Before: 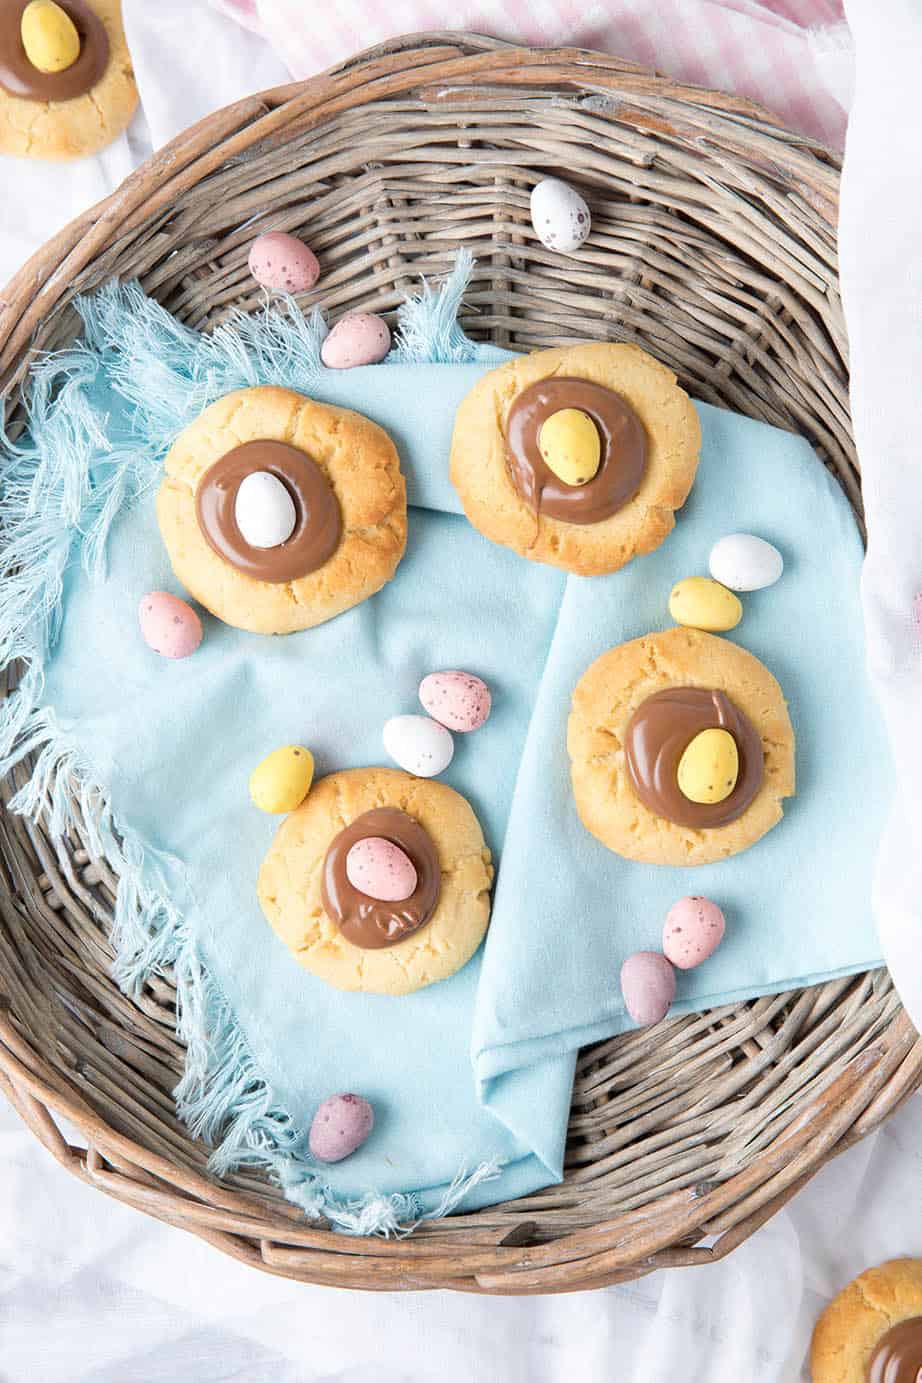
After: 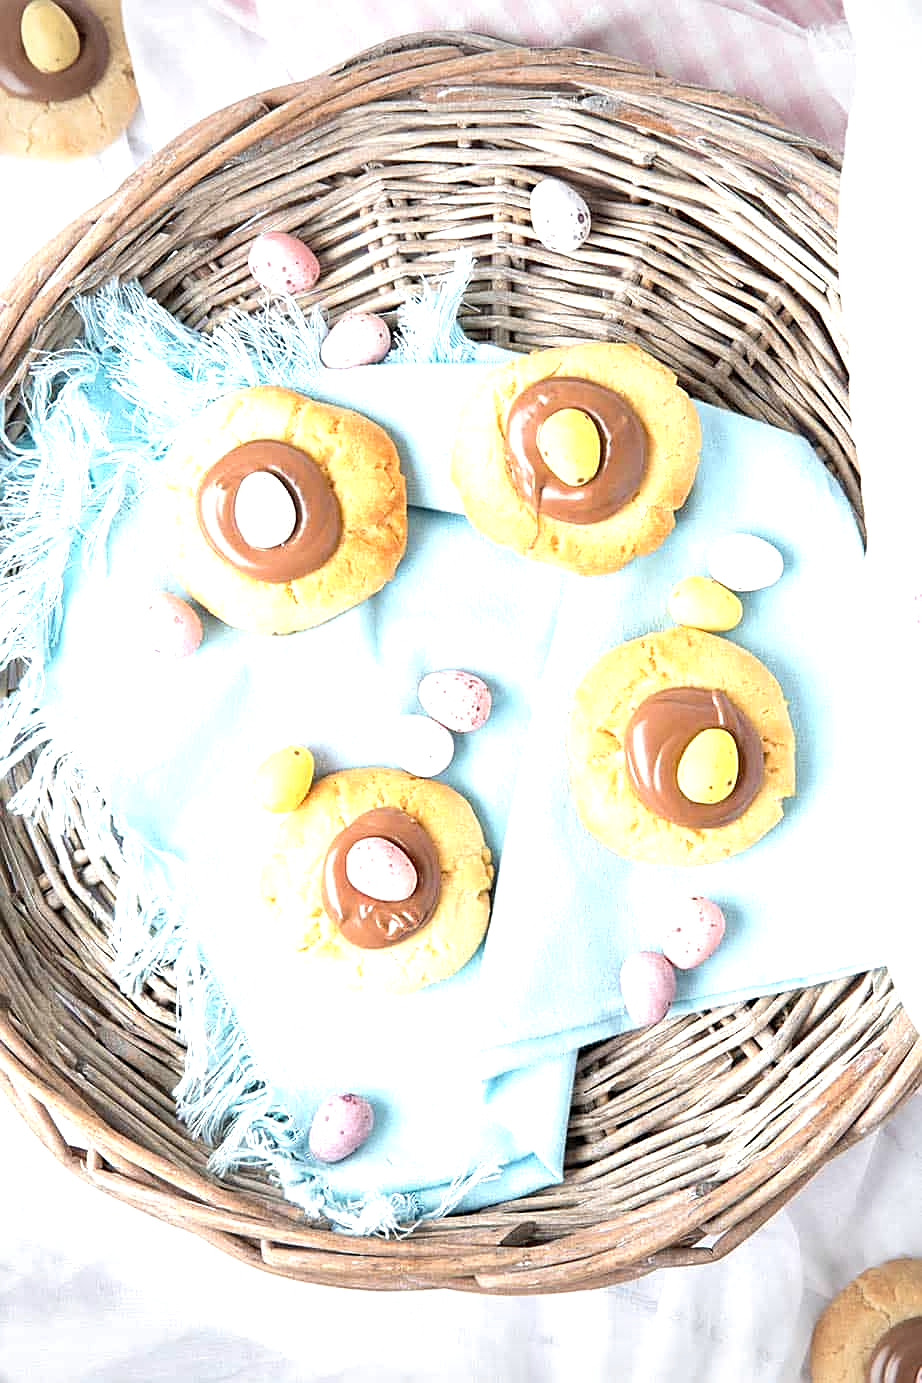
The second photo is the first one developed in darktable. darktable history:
sharpen: on, module defaults
vignetting: fall-off start 69%, fall-off radius 29.92%, brightness -0.417, saturation -0.303, width/height ratio 0.985, shape 0.845, unbound false
exposure: black level correction 0, exposure 0.931 EV, compensate highlight preservation false
